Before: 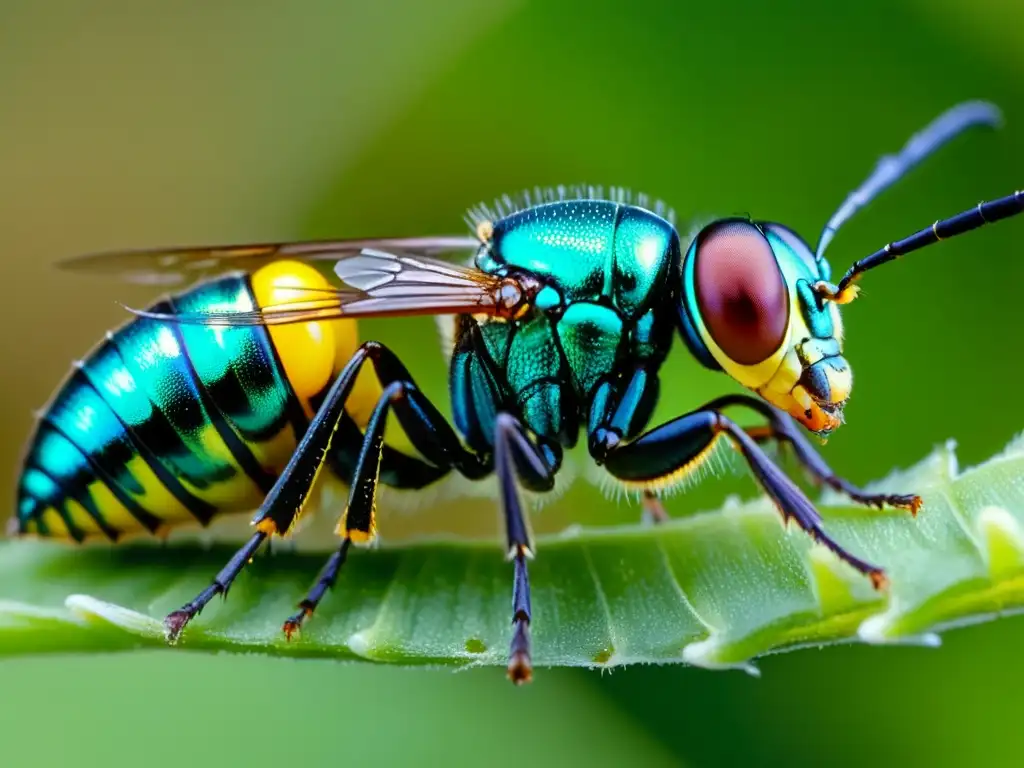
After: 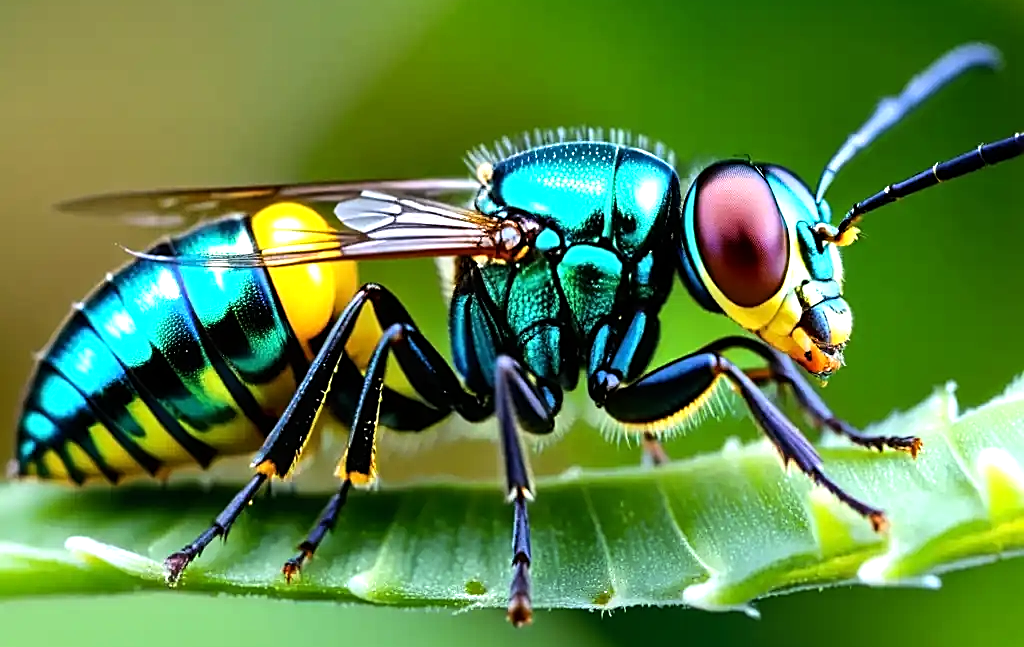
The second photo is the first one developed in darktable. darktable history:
sharpen: on, module defaults
crop: top 7.603%, bottom 8.097%
tone equalizer: -8 EV -0.77 EV, -7 EV -0.684 EV, -6 EV -0.617 EV, -5 EV -0.372 EV, -3 EV 0.386 EV, -2 EV 0.6 EV, -1 EV 0.7 EV, +0 EV 0.738 EV, edges refinement/feathering 500, mask exposure compensation -1.57 EV, preserve details no
